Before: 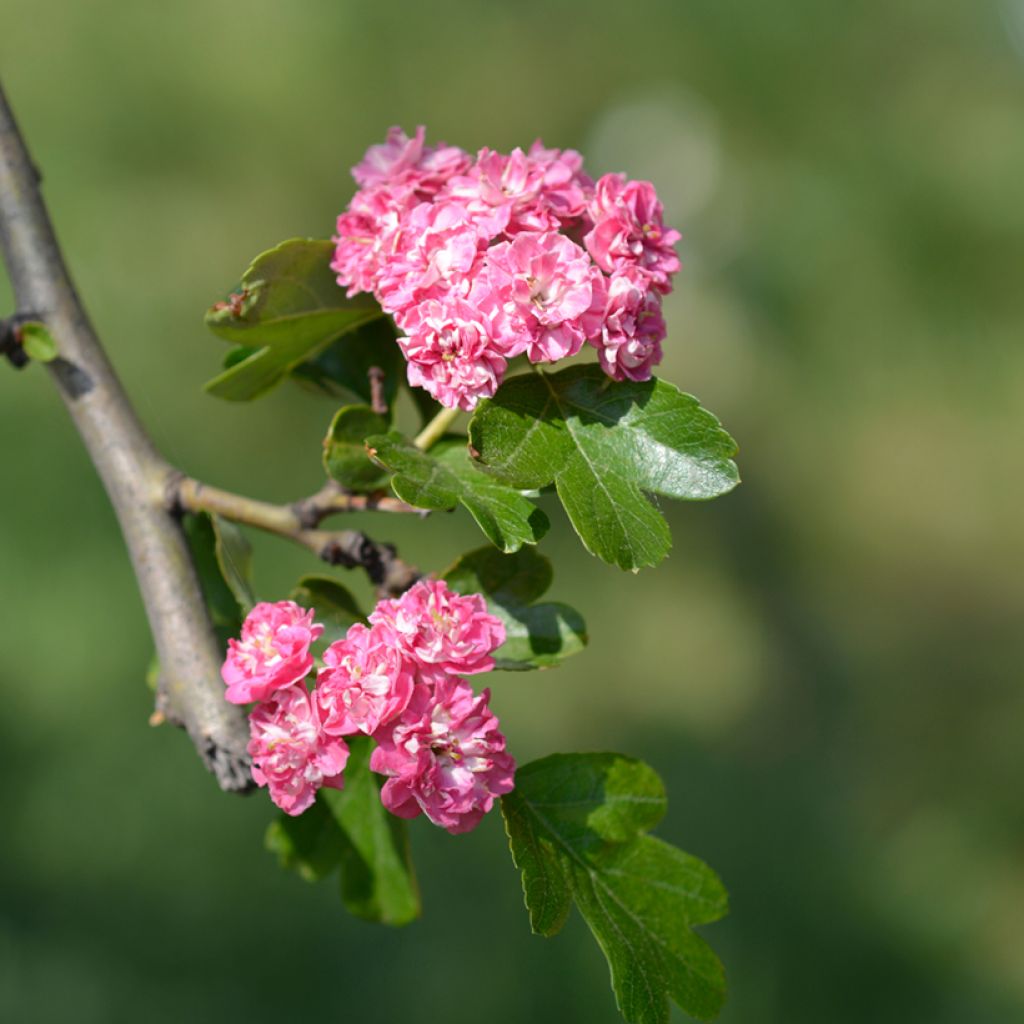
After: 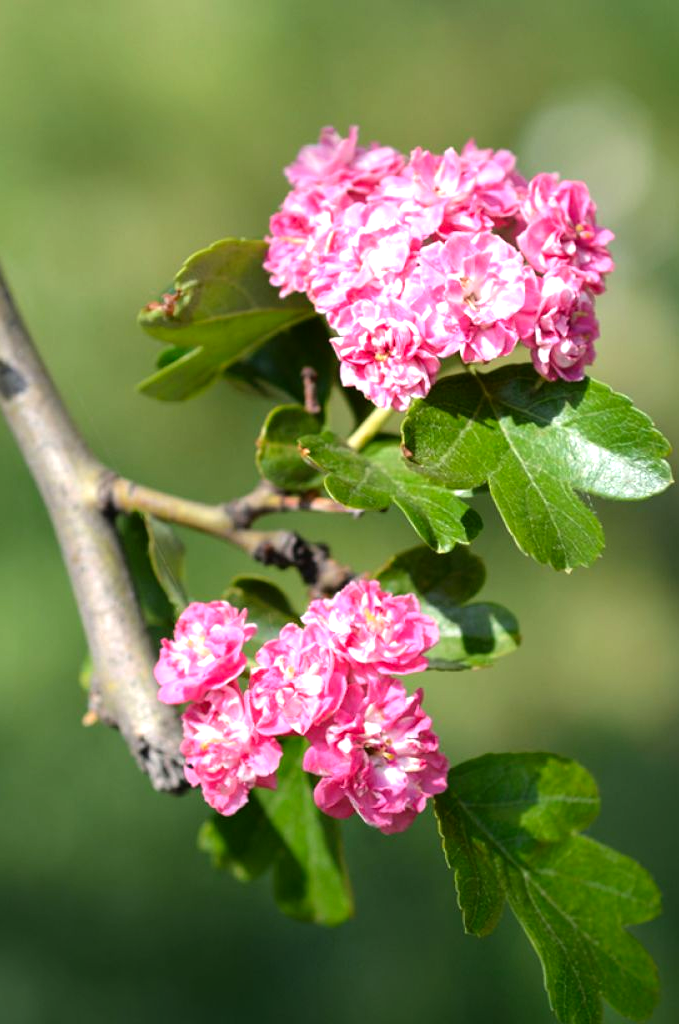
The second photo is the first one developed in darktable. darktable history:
tone equalizer: -8 EV -0.718 EV, -7 EV -0.697 EV, -6 EV -0.572 EV, -5 EV -0.422 EV, -3 EV 0.403 EV, -2 EV 0.6 EV, -1 EV 0.674 EV, +0 EV 0.742 EV
crop and rotate: left 6.581%, right 27.037%
contrast brightness saturation: contrast 0.043, saturation 0.072
